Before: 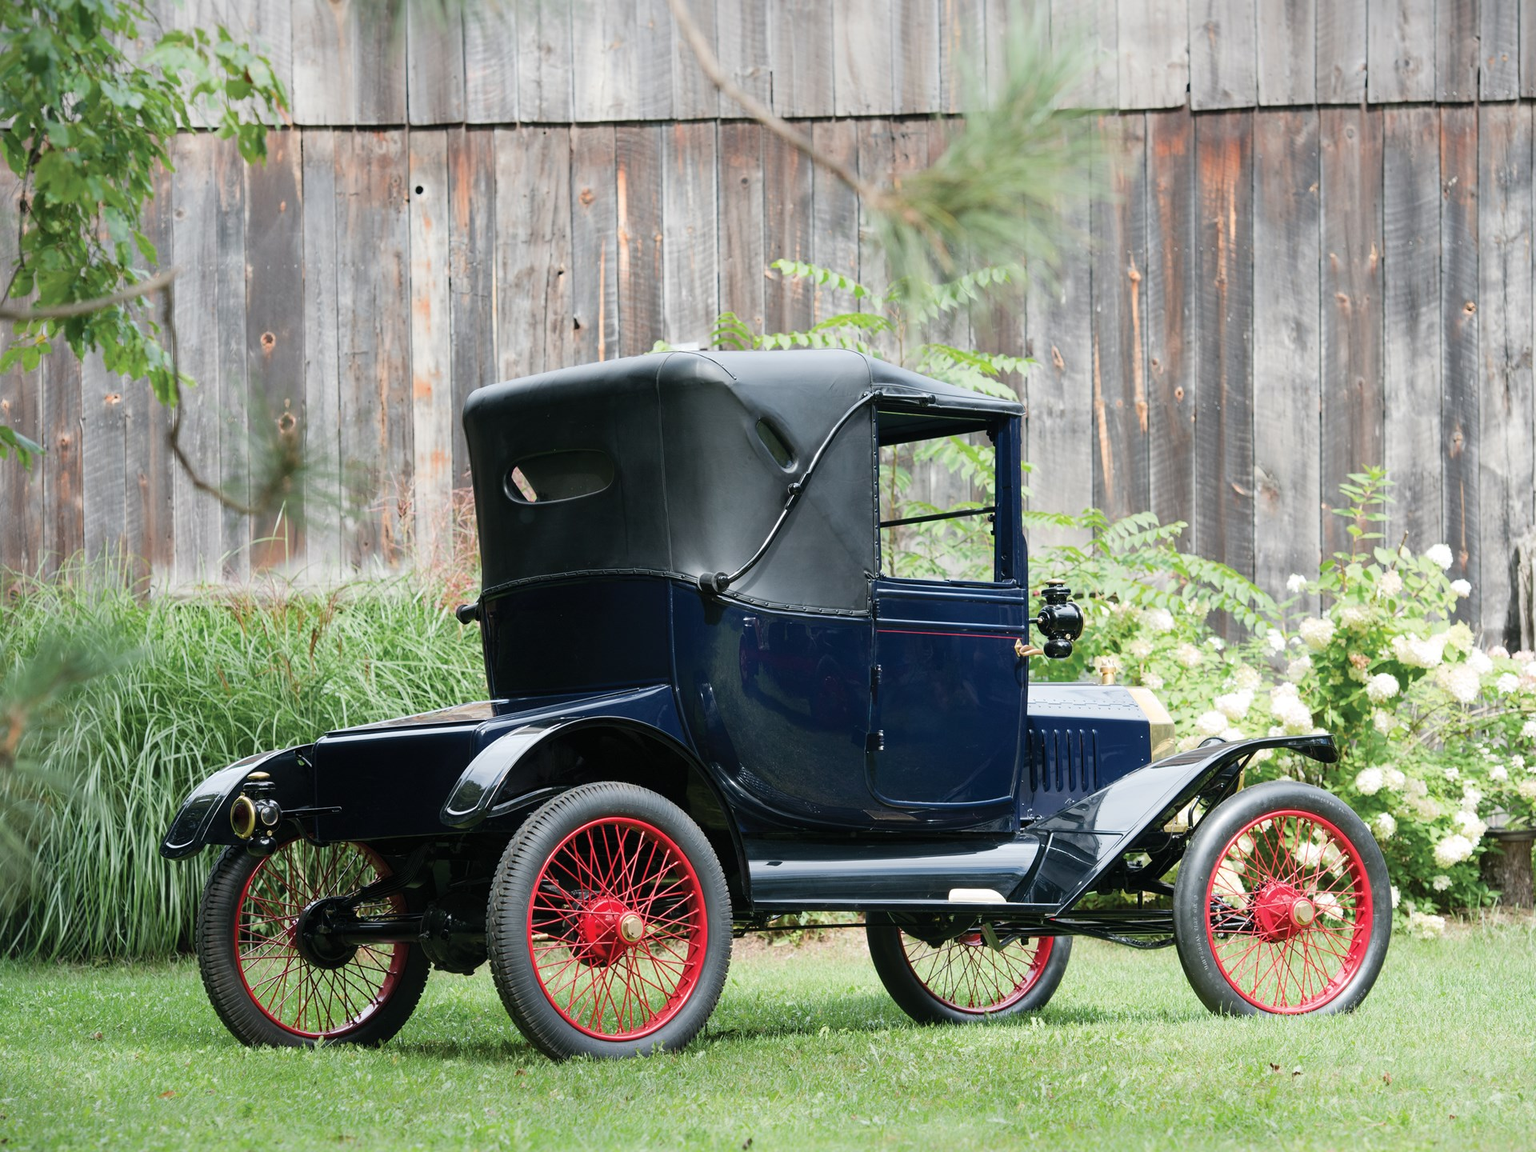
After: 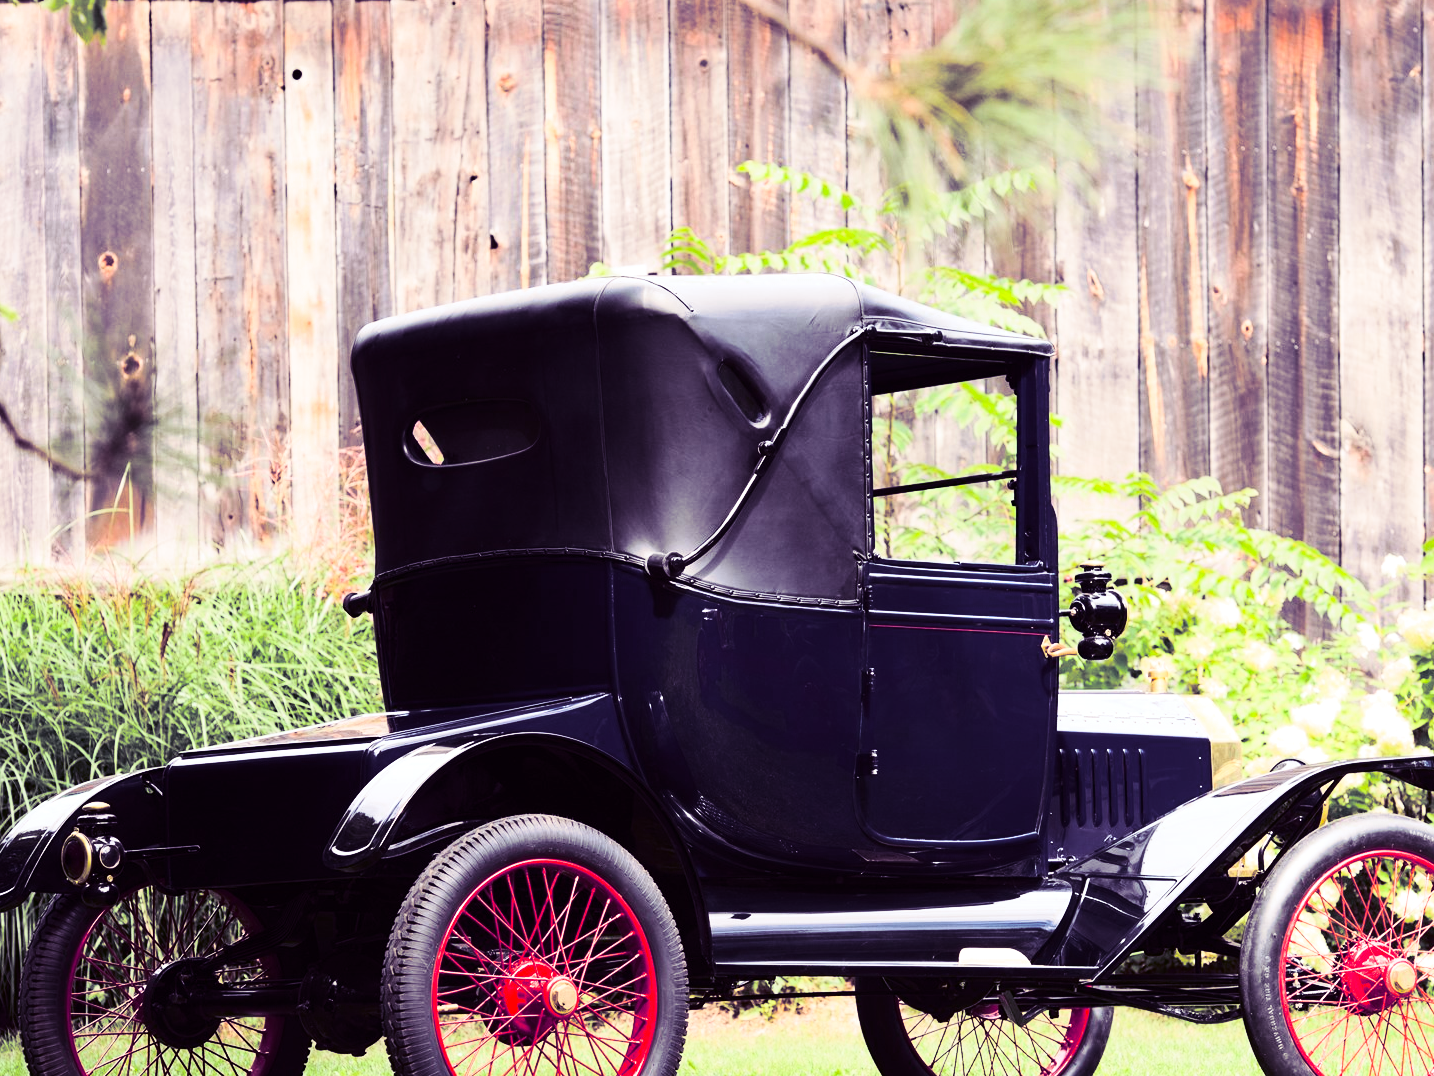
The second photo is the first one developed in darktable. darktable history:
crop and rotate: left 11.831%, top 11.346%, right 13.429%, bottom 13.899%
white balance: emerald 1
color balance: lift [1, 1, 0.999, 1.001], gamma [1, 1.003, 1.005, 0.995], gain [1, 0.992, 0.988, 1.012], contrast 5%, output saturation 110%
contrast brightness saturation: contrast 0.4, brightness 0.05, saturation 0.25
split-toning: shadows › hue 255.6°, shadows › saturation 0.66, highlights › hue 43.2°, highlights › saturation 0.68, balance -50.1
rgb levels: mode RGB, independent channels, levels [[0, 0.474, 1], [0, 0.5, 1], [0, 0.5, 1]]
